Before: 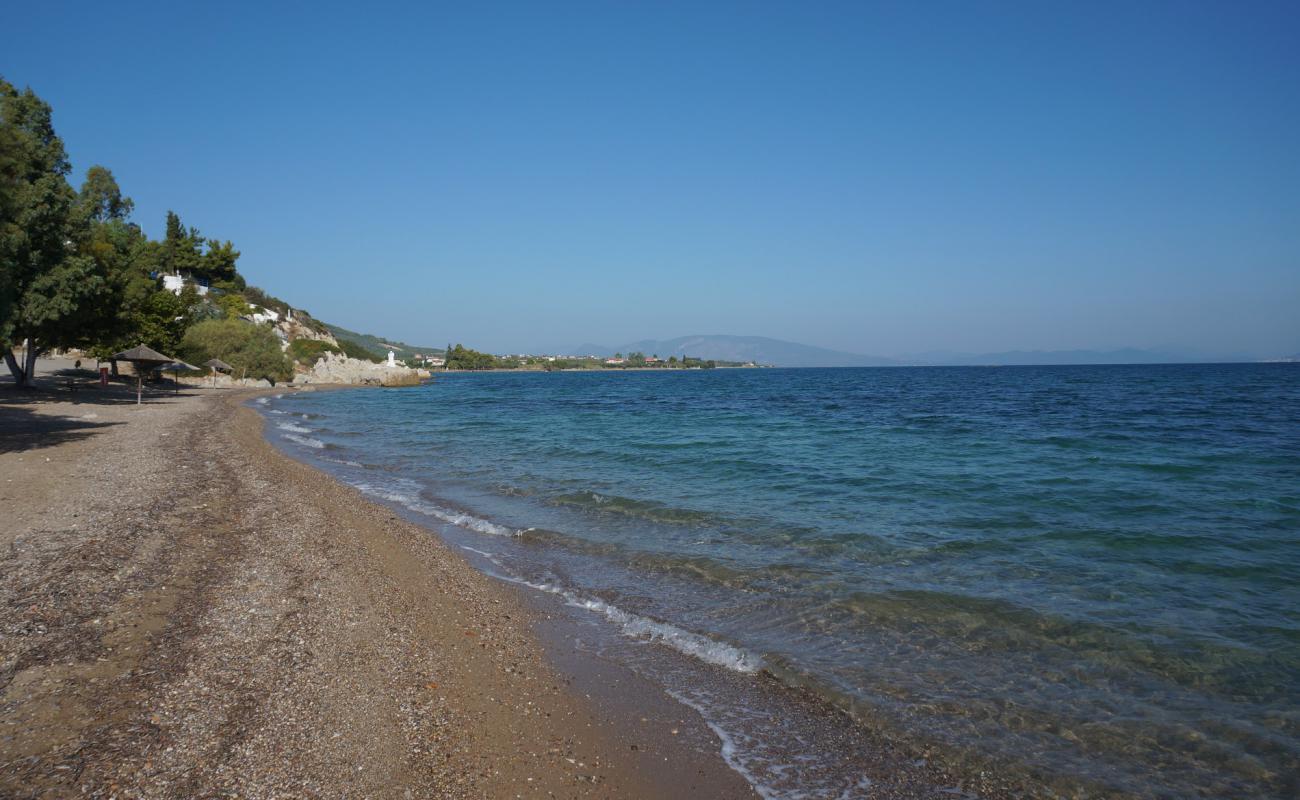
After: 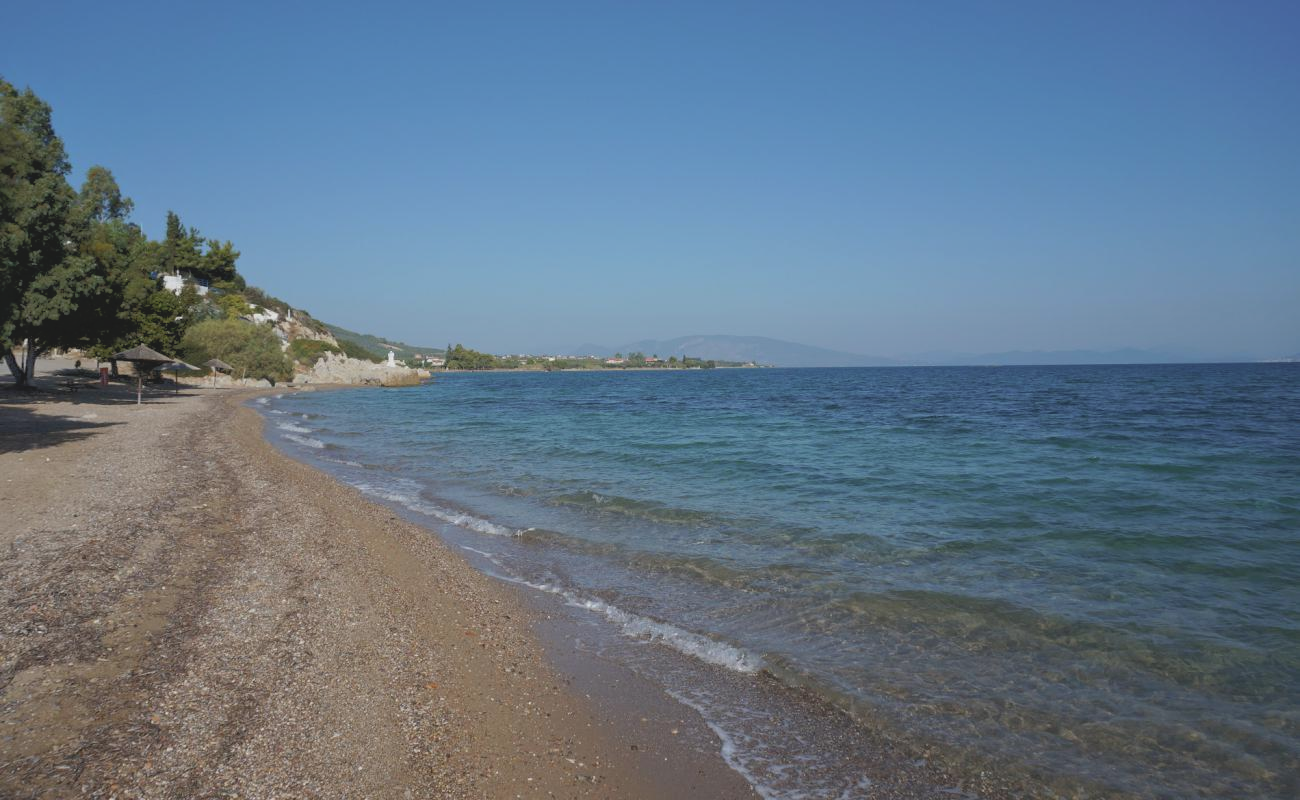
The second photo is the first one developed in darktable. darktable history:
contrast brightness saturation: contrast -0.147, brightness 0.045, saturation -0.135
tone equalizer: -8 EV -1.82 EV, -7 EV -1.13 EV, -6 EV -1.62 EV
color zones: curves: ch1 [(0, 0.513) (0.143, 0.524) (0.286, 0.511) (0.429, 0.506) (0.571, 0.503) (0.714, 0.503) (0.857, 0.508) (1, 0.513)]
